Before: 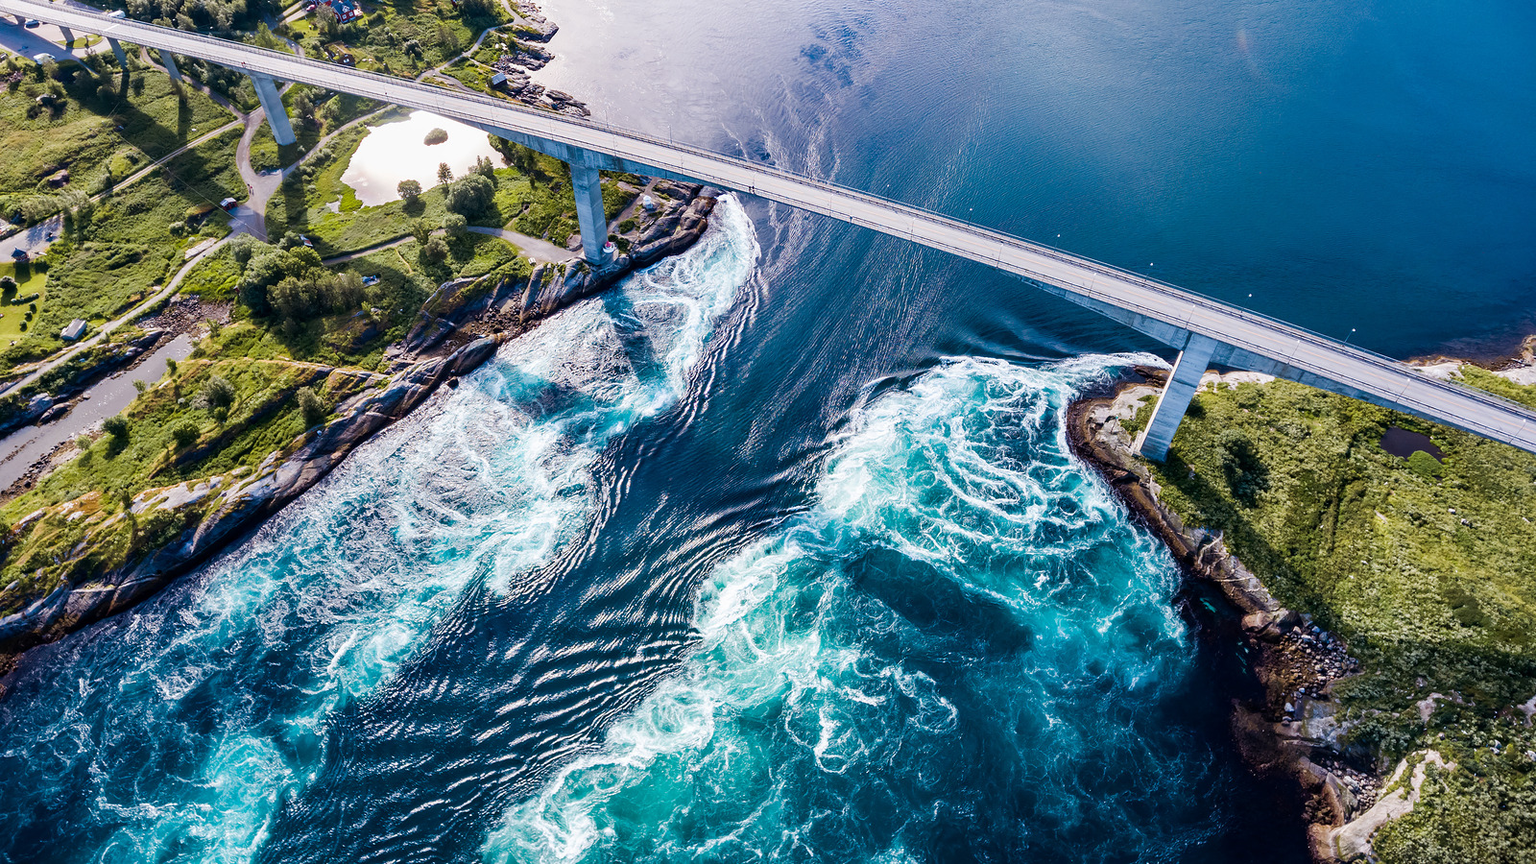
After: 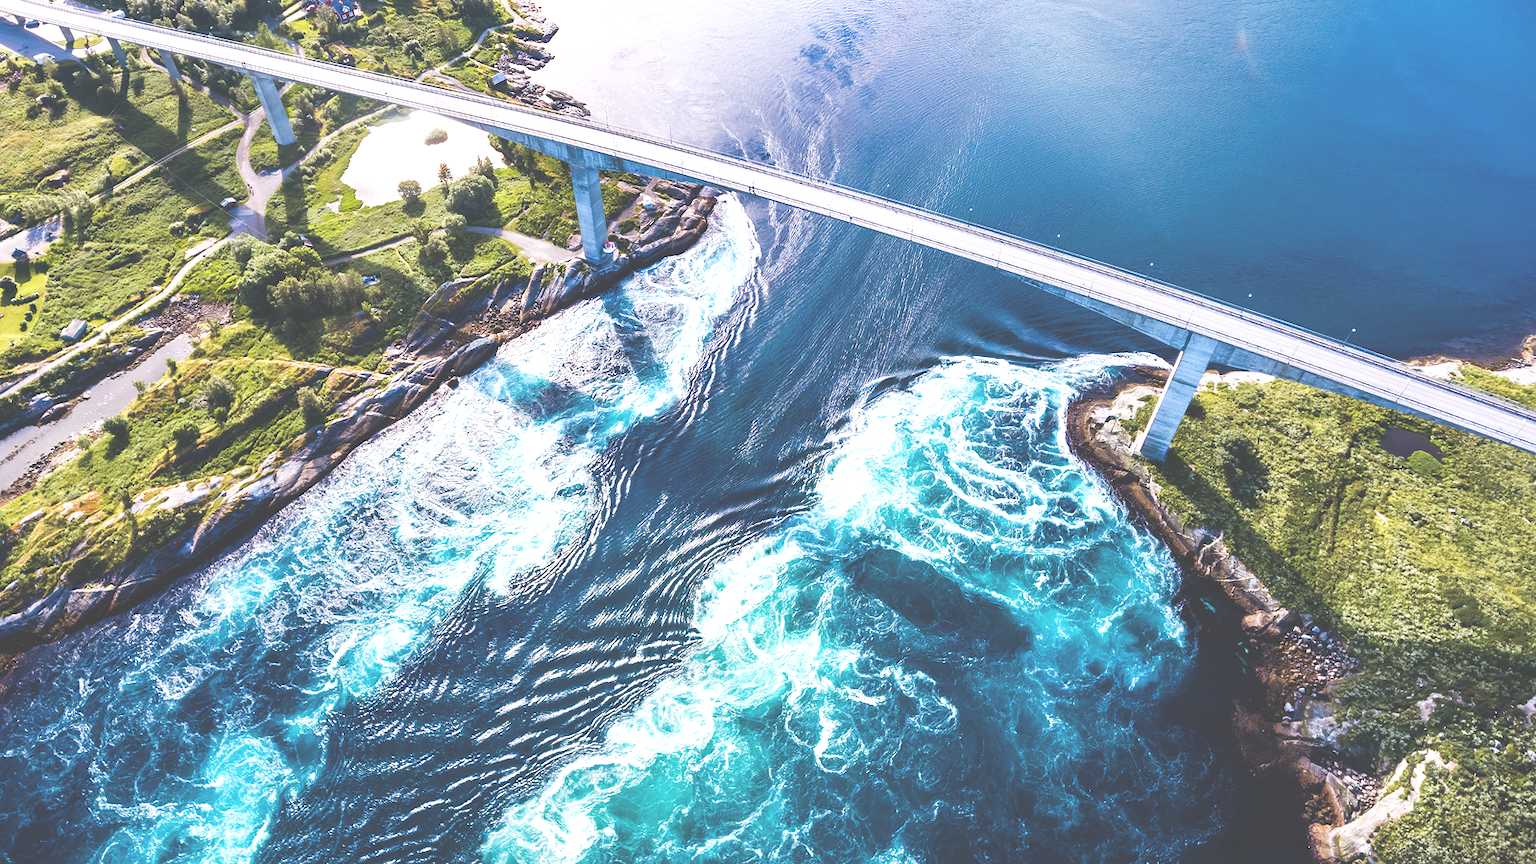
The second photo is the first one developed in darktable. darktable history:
levels: levels [0, 0.476, 0.951]
base curve: curves: ch0 [(0, 0) (0.688, 0.865) (1, 1)], preserve colors none
exposure: black level correction -0.041, exposure 0.064 EV, compensate highlight preservation false
